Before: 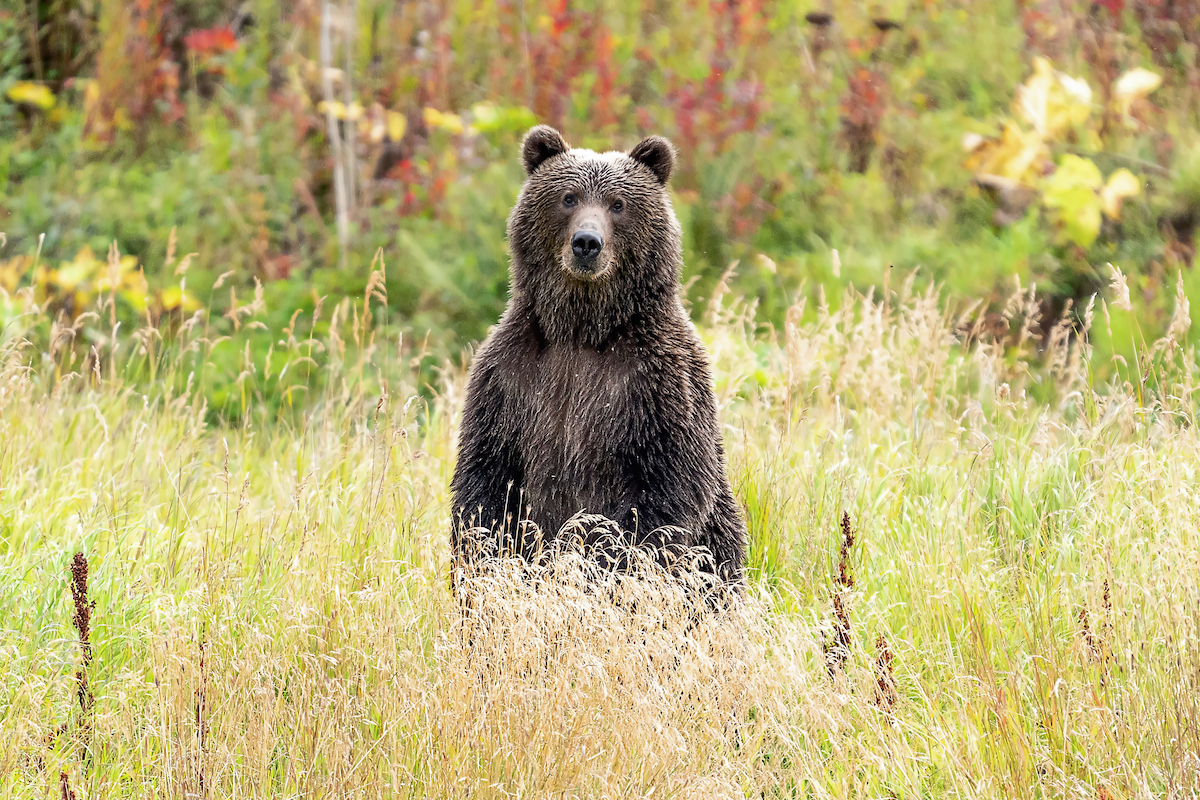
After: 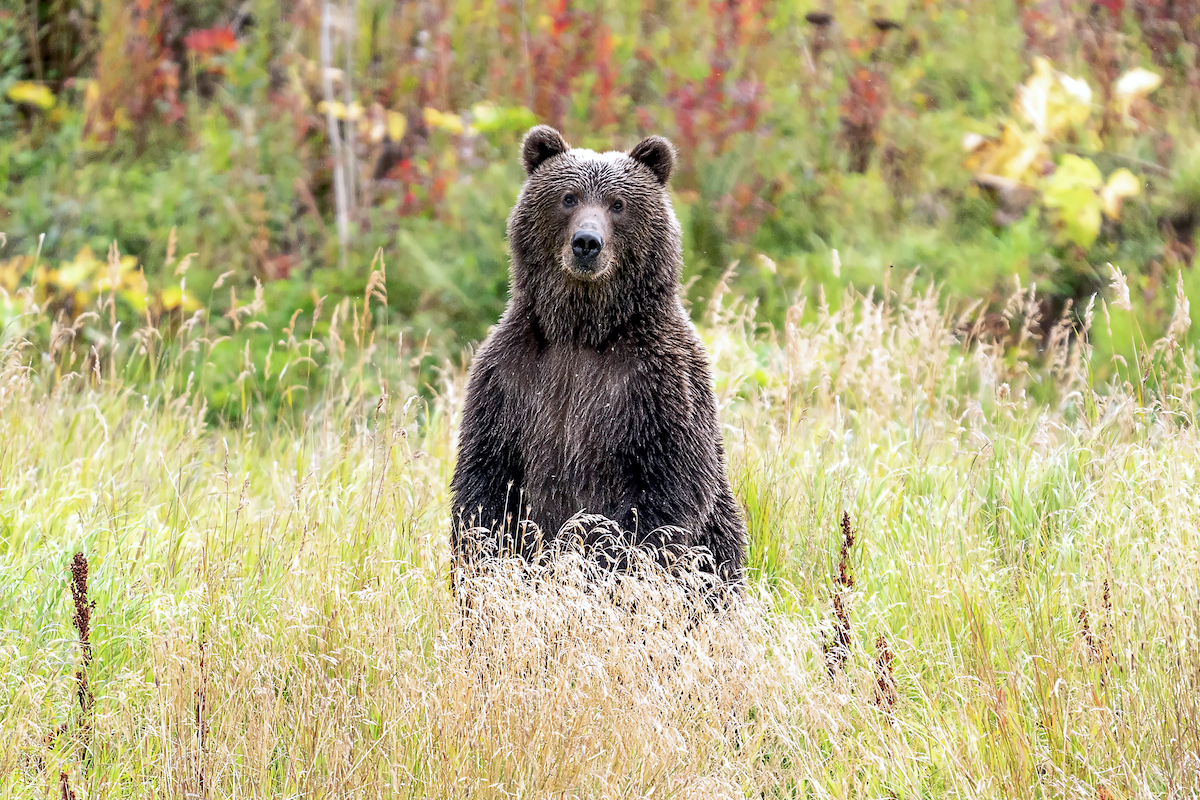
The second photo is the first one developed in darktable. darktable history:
color calibration: illuminant as shot in camera, x 0.358, y 0.373, temperature 4628.91 K
local contrast: highlights 105%, shadows 100%, detail 119%, midtone range 0.2
